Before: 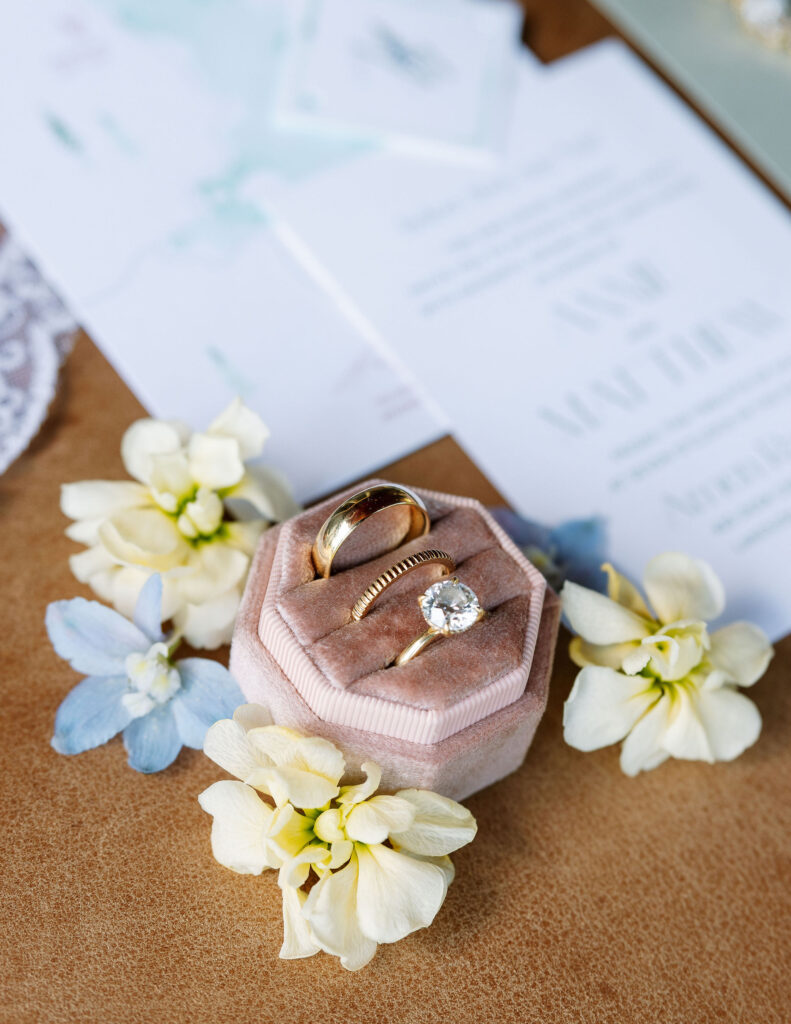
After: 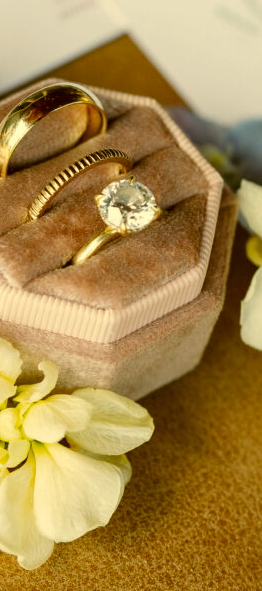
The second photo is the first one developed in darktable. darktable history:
crop: left 40.878%, top 39.176%, right 25.993%, bottom 3.081%
color correction: highlights a* 0.162, highlights b* 29.53, shadows a* -0.162, shadows b* 21.09
